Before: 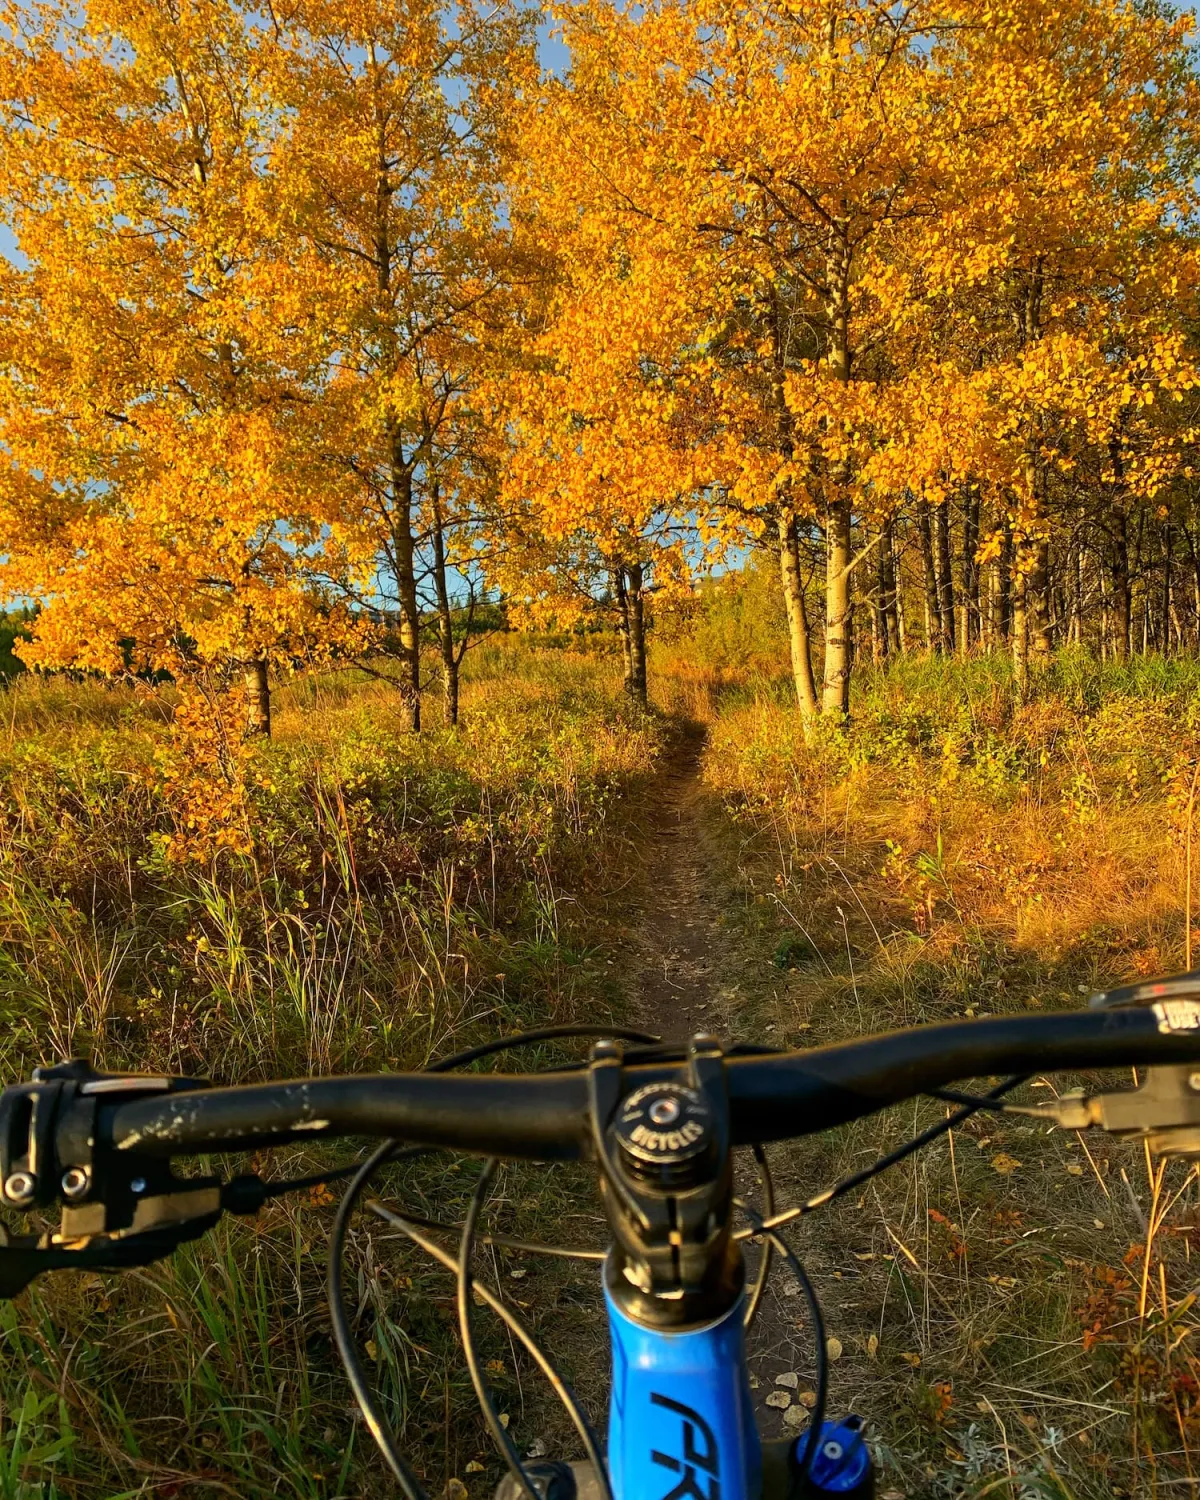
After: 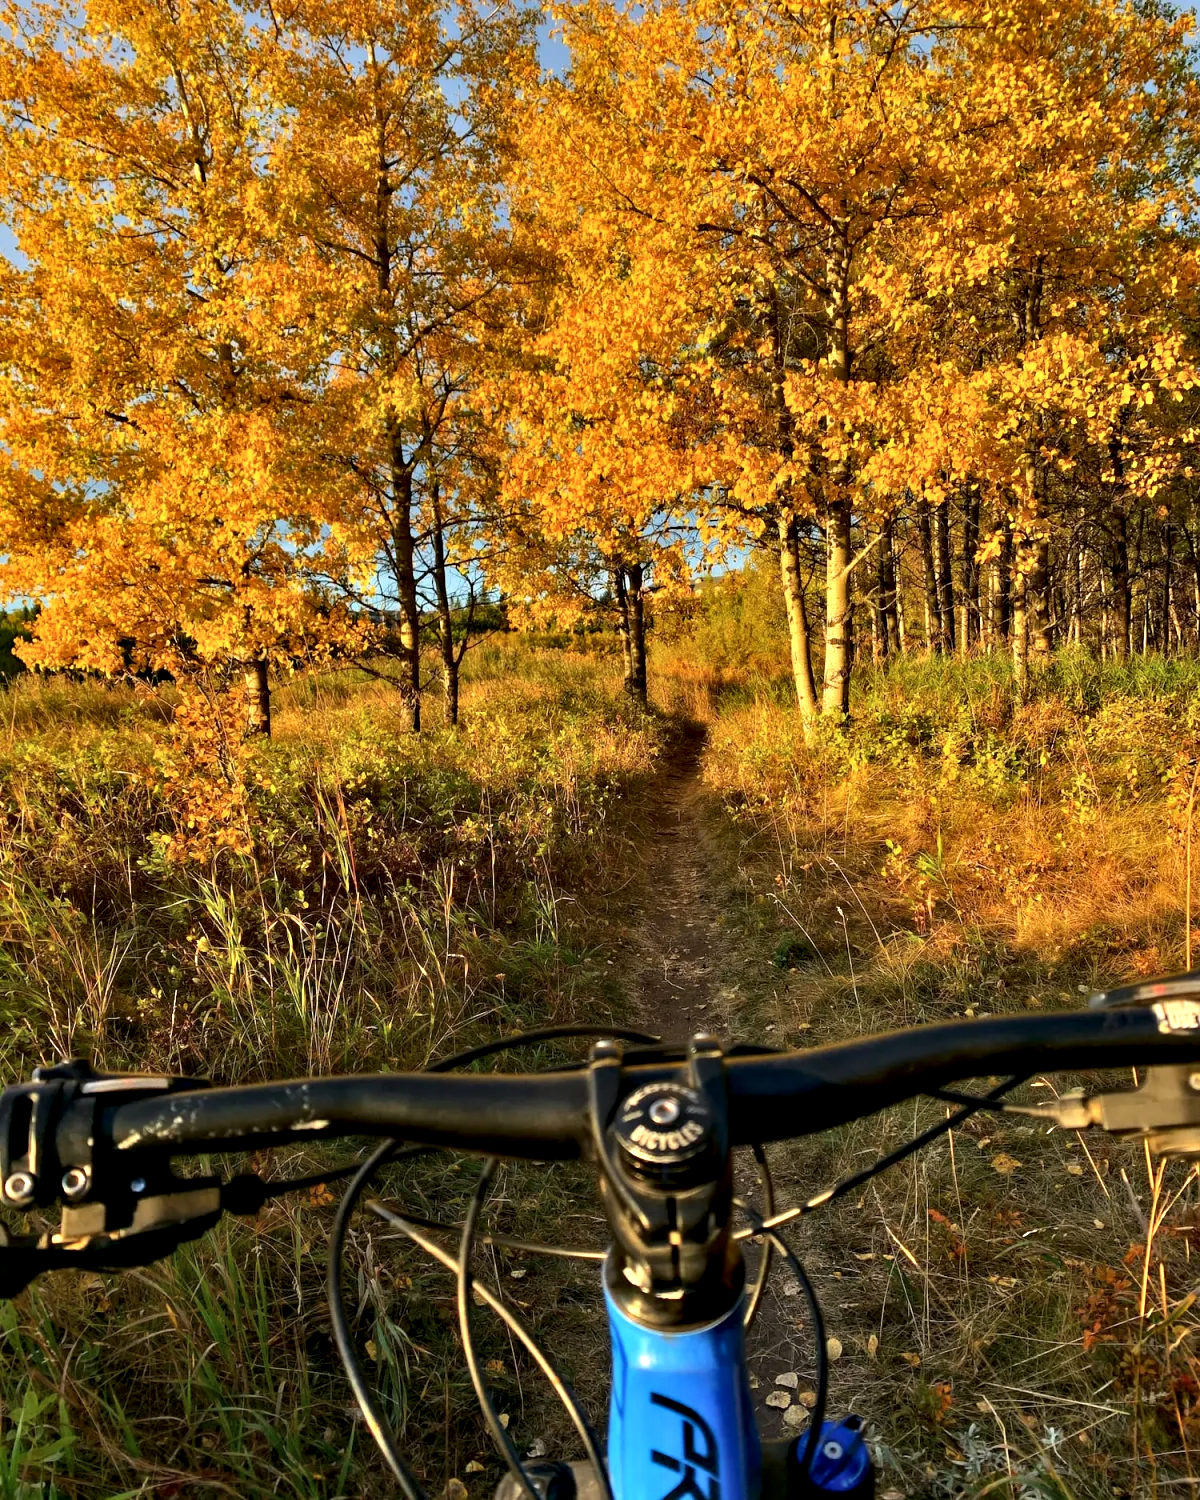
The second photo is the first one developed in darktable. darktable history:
white balance: red 1.009, blue 1.027
contrast equalizer: y [[0.513, 0.565, 0.608, 0.562, 0.512, 0.5], [0.5 ×6], [0.5, 0.5, 0.5, 0.528, 0.598, 0.658], [0 ×6], [0 ×6]]
